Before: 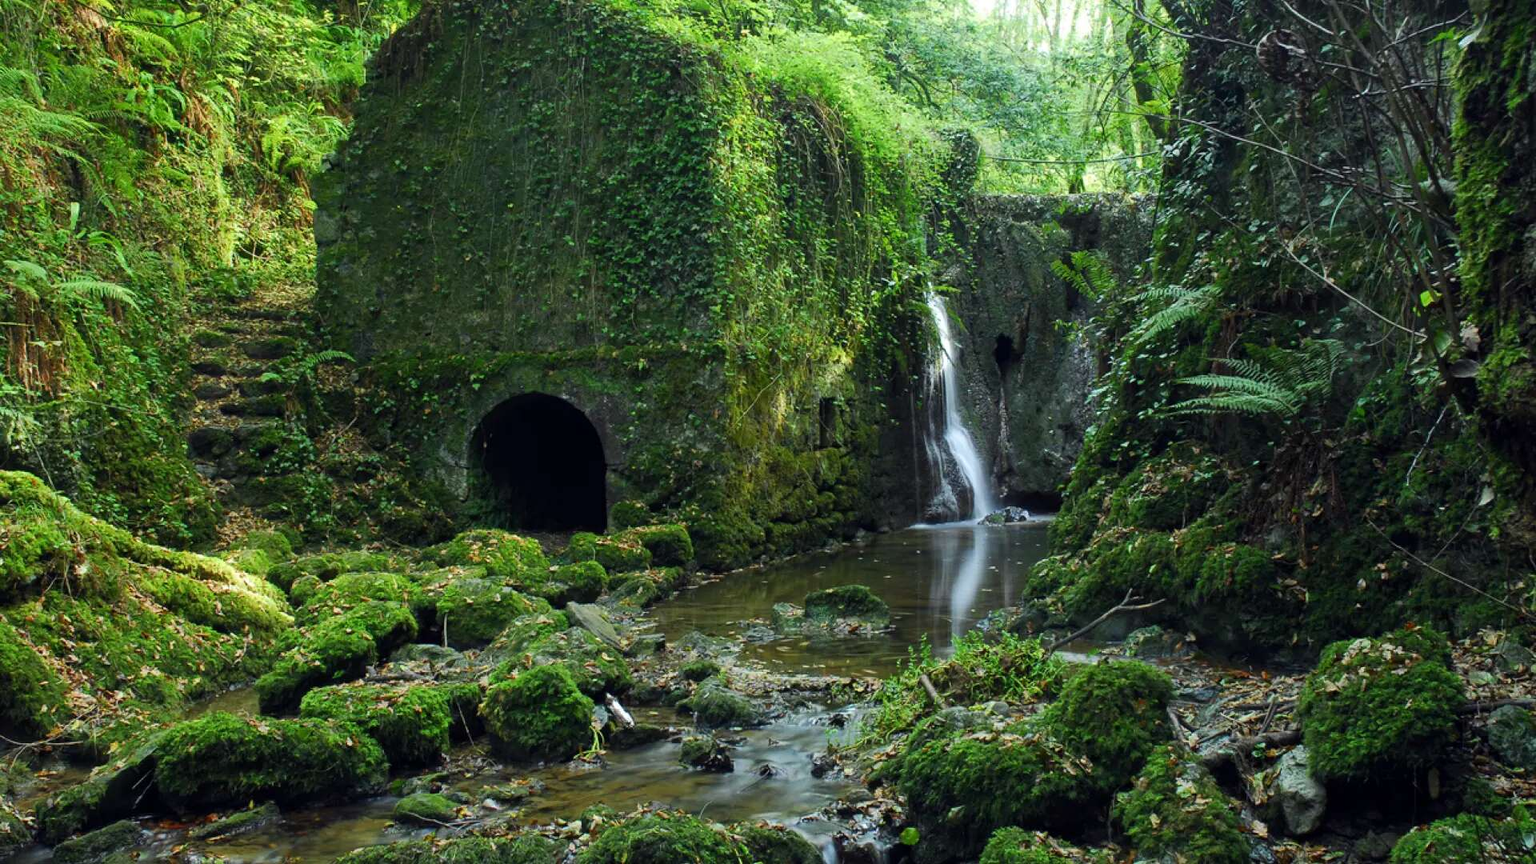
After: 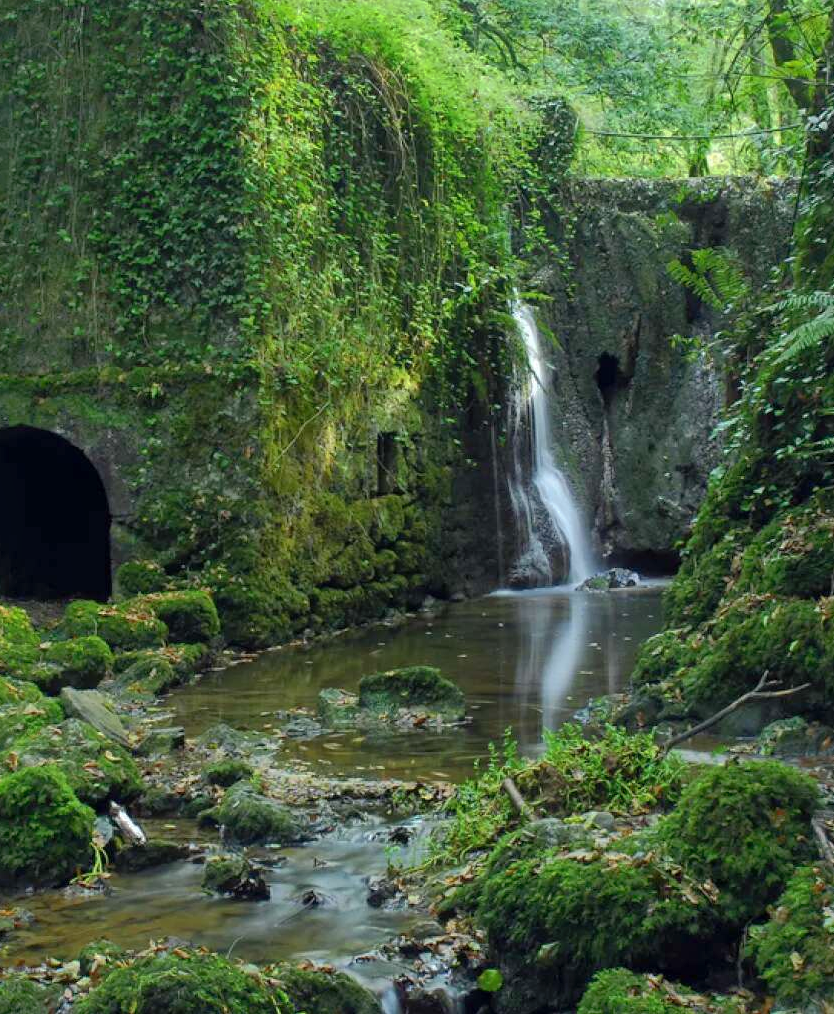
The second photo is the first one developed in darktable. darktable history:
crop: left 33.735%, top 6.033%, right 22.815%
shadows and highlights: on, module defaults
